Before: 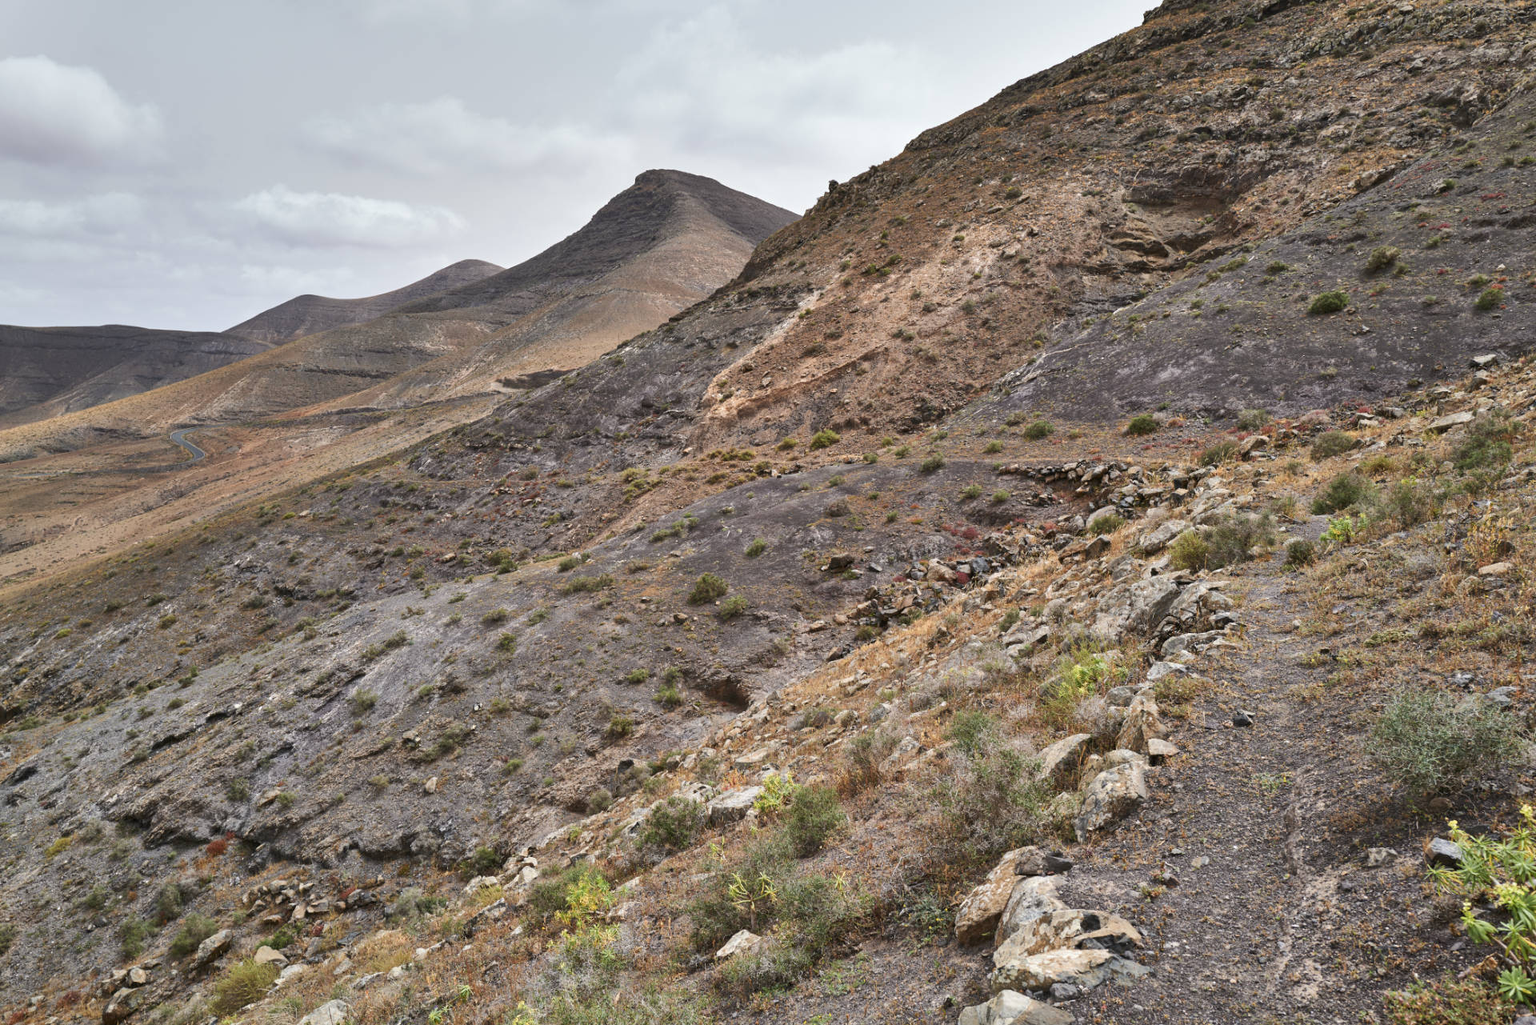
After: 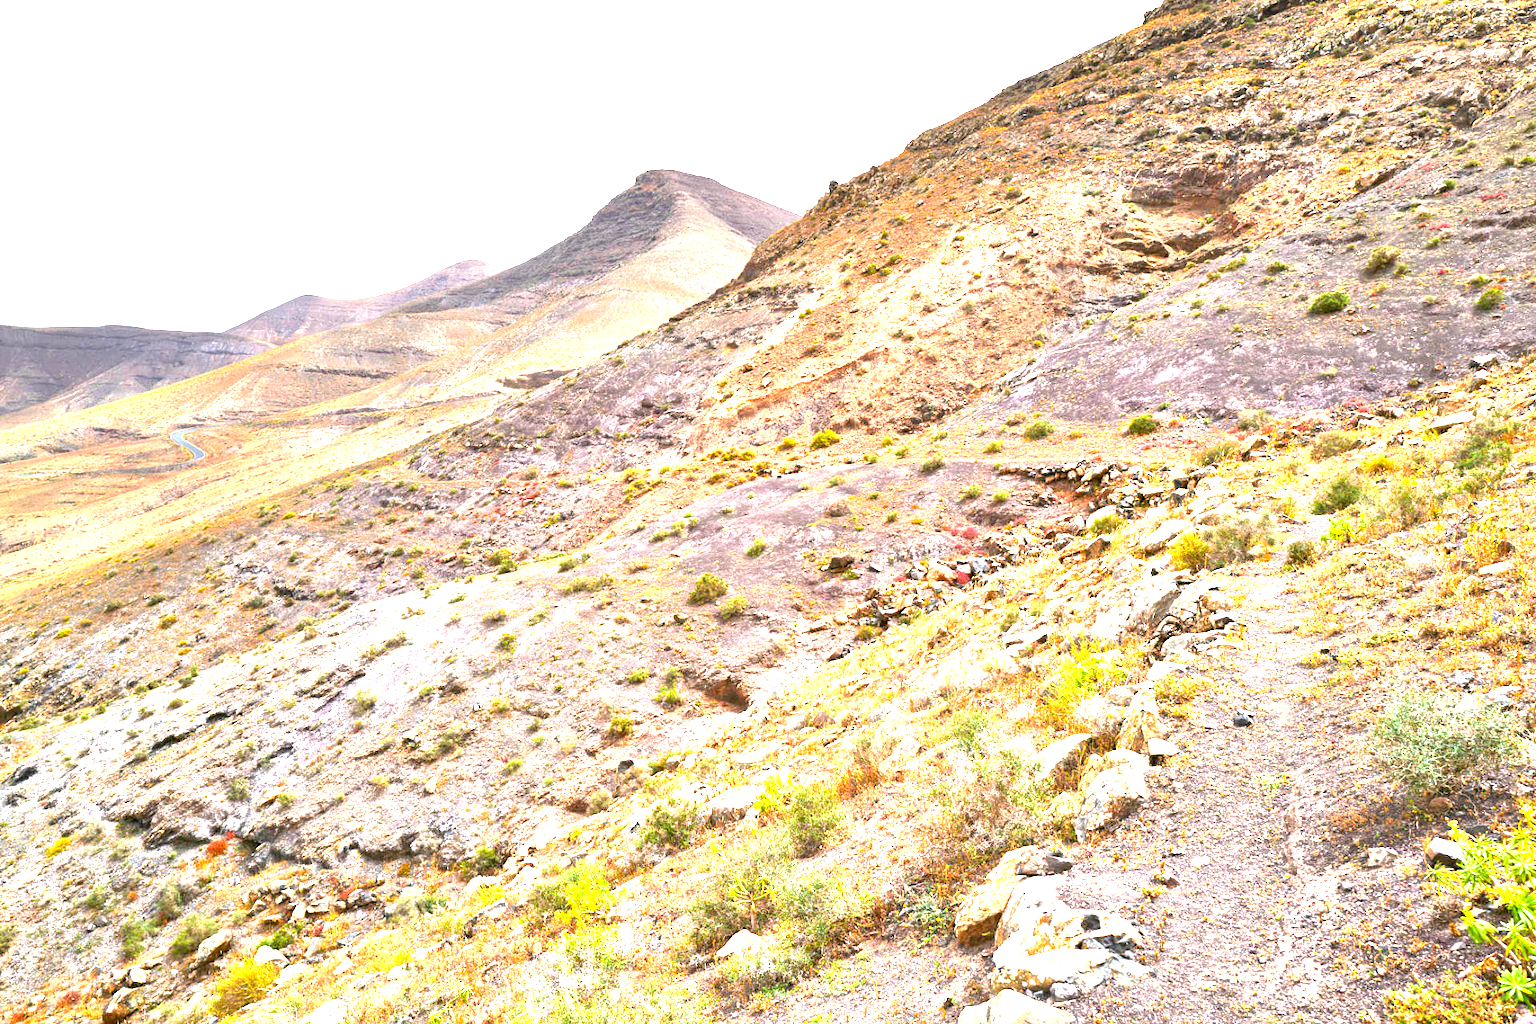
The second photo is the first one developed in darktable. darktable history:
local contrast: mode bilateral grid, contrast 100, coarseness 100, detail 90%, midtone range 0.2
exposure: exposure 2.25 EV, compensate highlight preservation false
color balance rgb: perceptual saturation grading › global saturation 30.071%, global vibrance 20%
